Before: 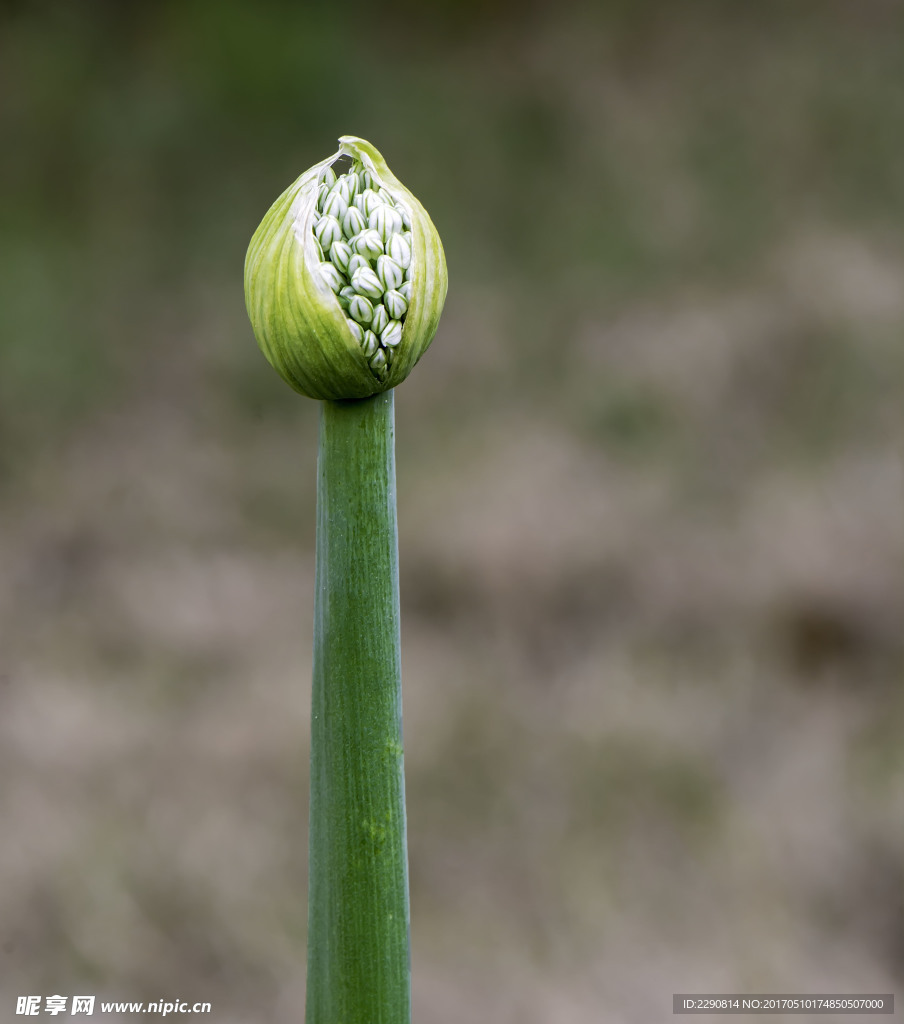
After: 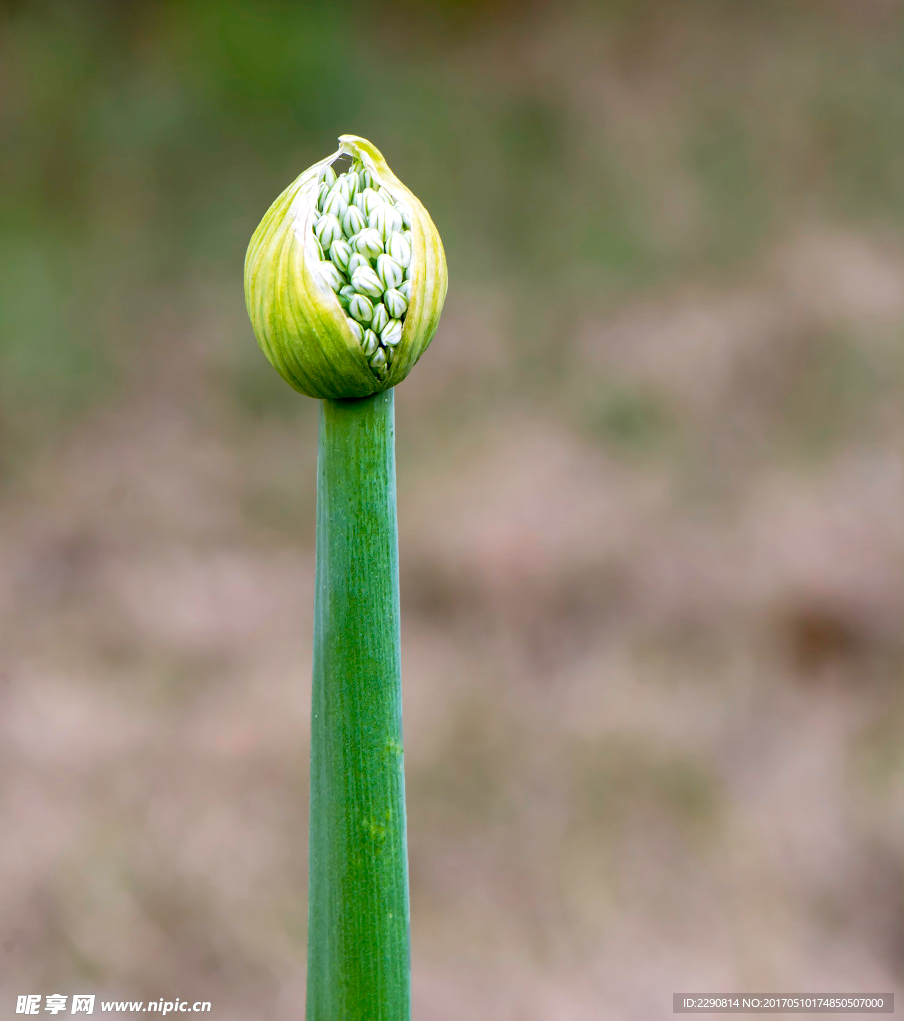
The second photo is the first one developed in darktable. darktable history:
tone equalizer: on, module defaults
crop: top 0.104%, bottom 0.118%
exposure: exposure 0.203 EV, compensate exposure bias true, compensate highlight preservation false
